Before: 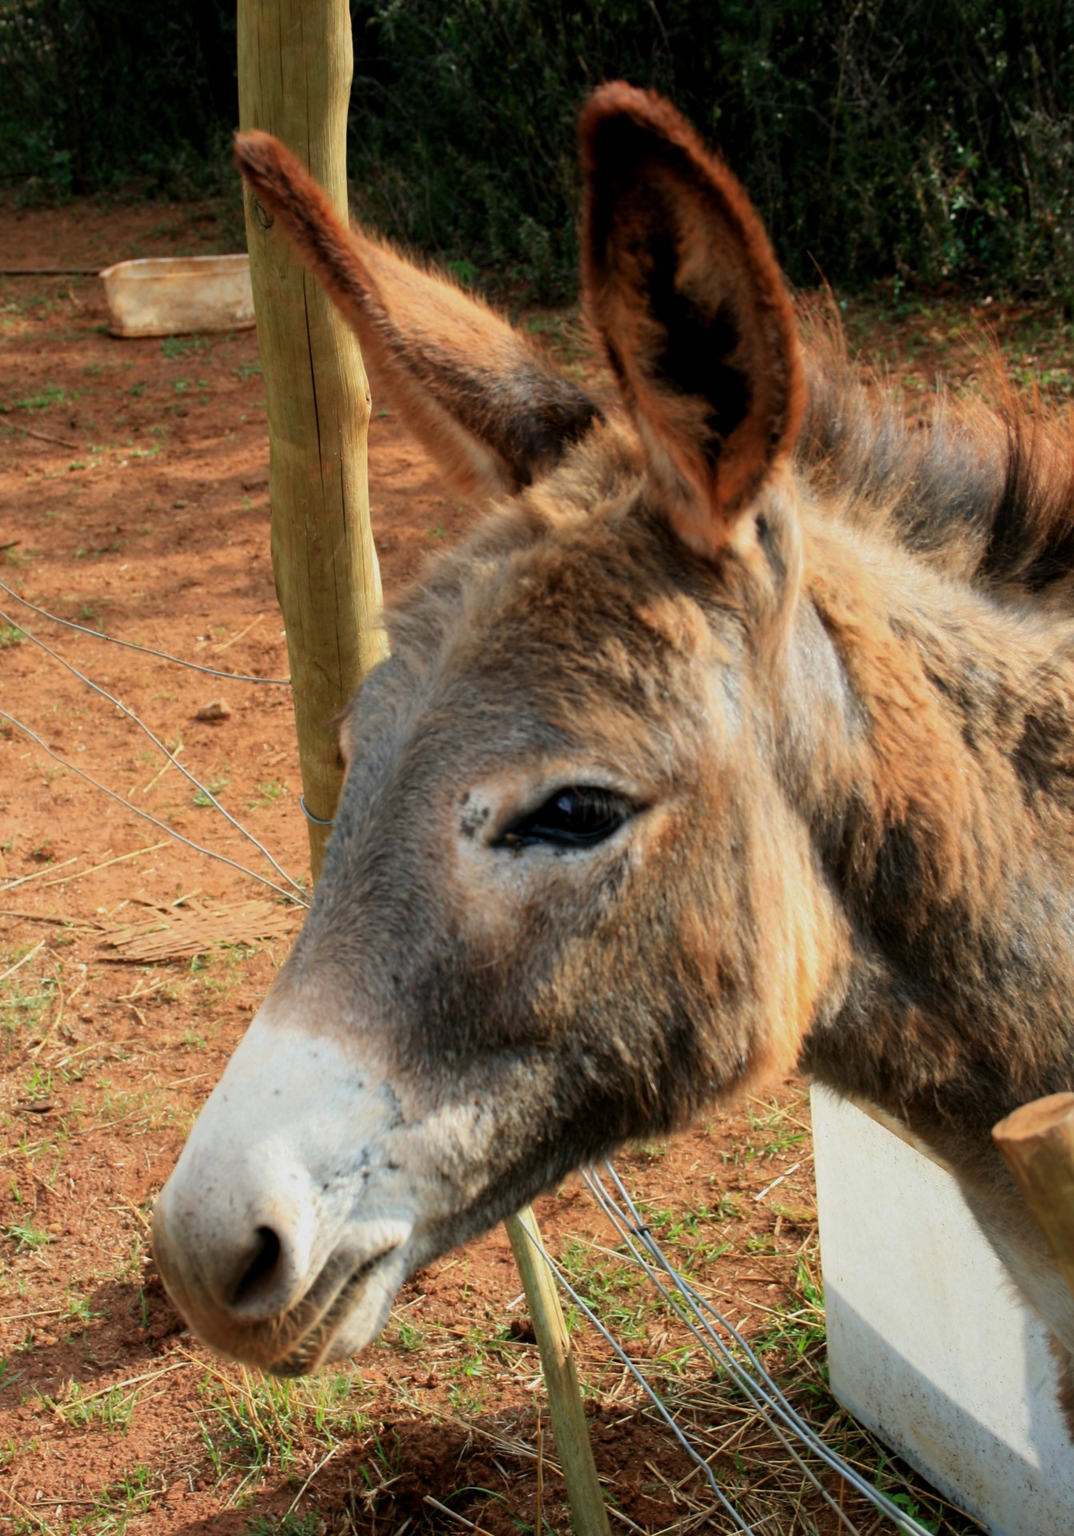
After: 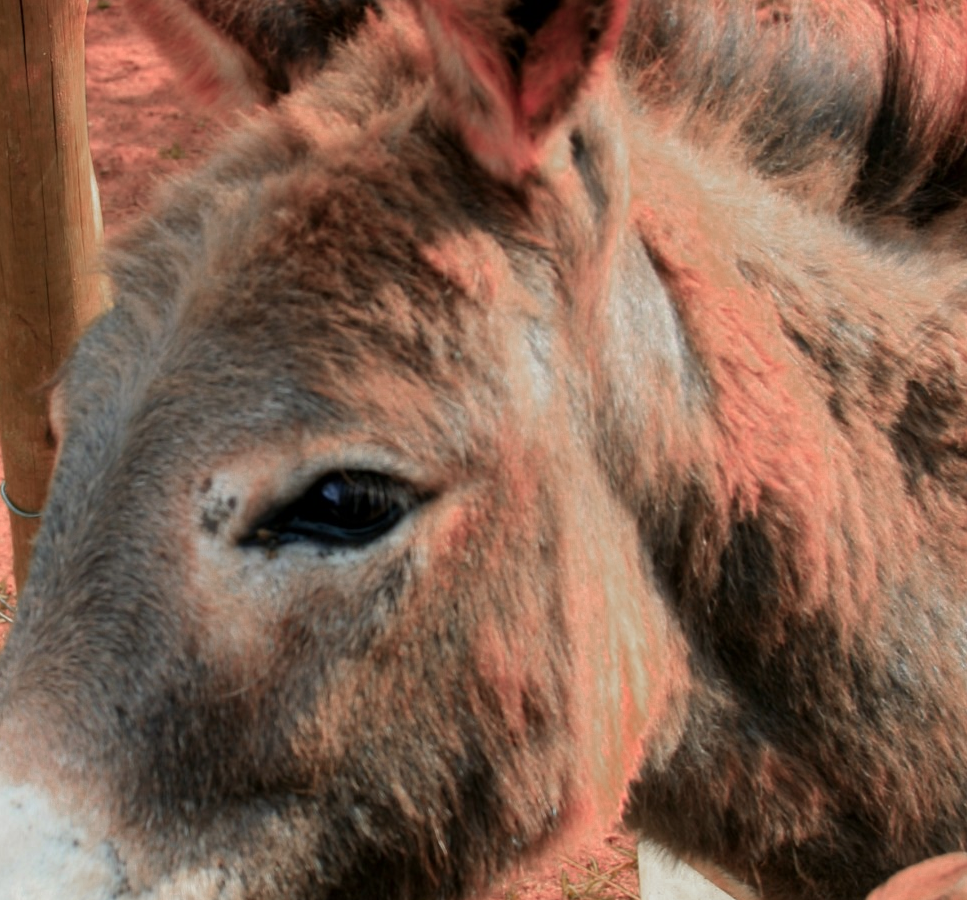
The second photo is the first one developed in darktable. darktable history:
crop and rotate: left 27.927%, top 26.737%, bottom 26.342%
color zones: curves: ch0 [(0.006, 0.385) (0.143, 0.563) (0.243, 0.321) (0.352, 0.464) (0.516, 0.456) (0.625, 0.5) (0.75, 0.5) (0.875, 0.5)]; ch1 [(0, 0.5) (0.134, 0.504) (0.246, 0.463) (0.421, 0.515) (0.5, 0.56) (0.625, 0.5) (0.75, 0.5) (0.875, 0.5)]; ch2 [(0, 0.5) (0.131, 0.426) (0.307, 0.289) (0.38, 0.188) (0.513, 0.216) (0.625, 0.548) (0.75, 0.468) (0.838, 0.396) (0.971, 0.311)]
